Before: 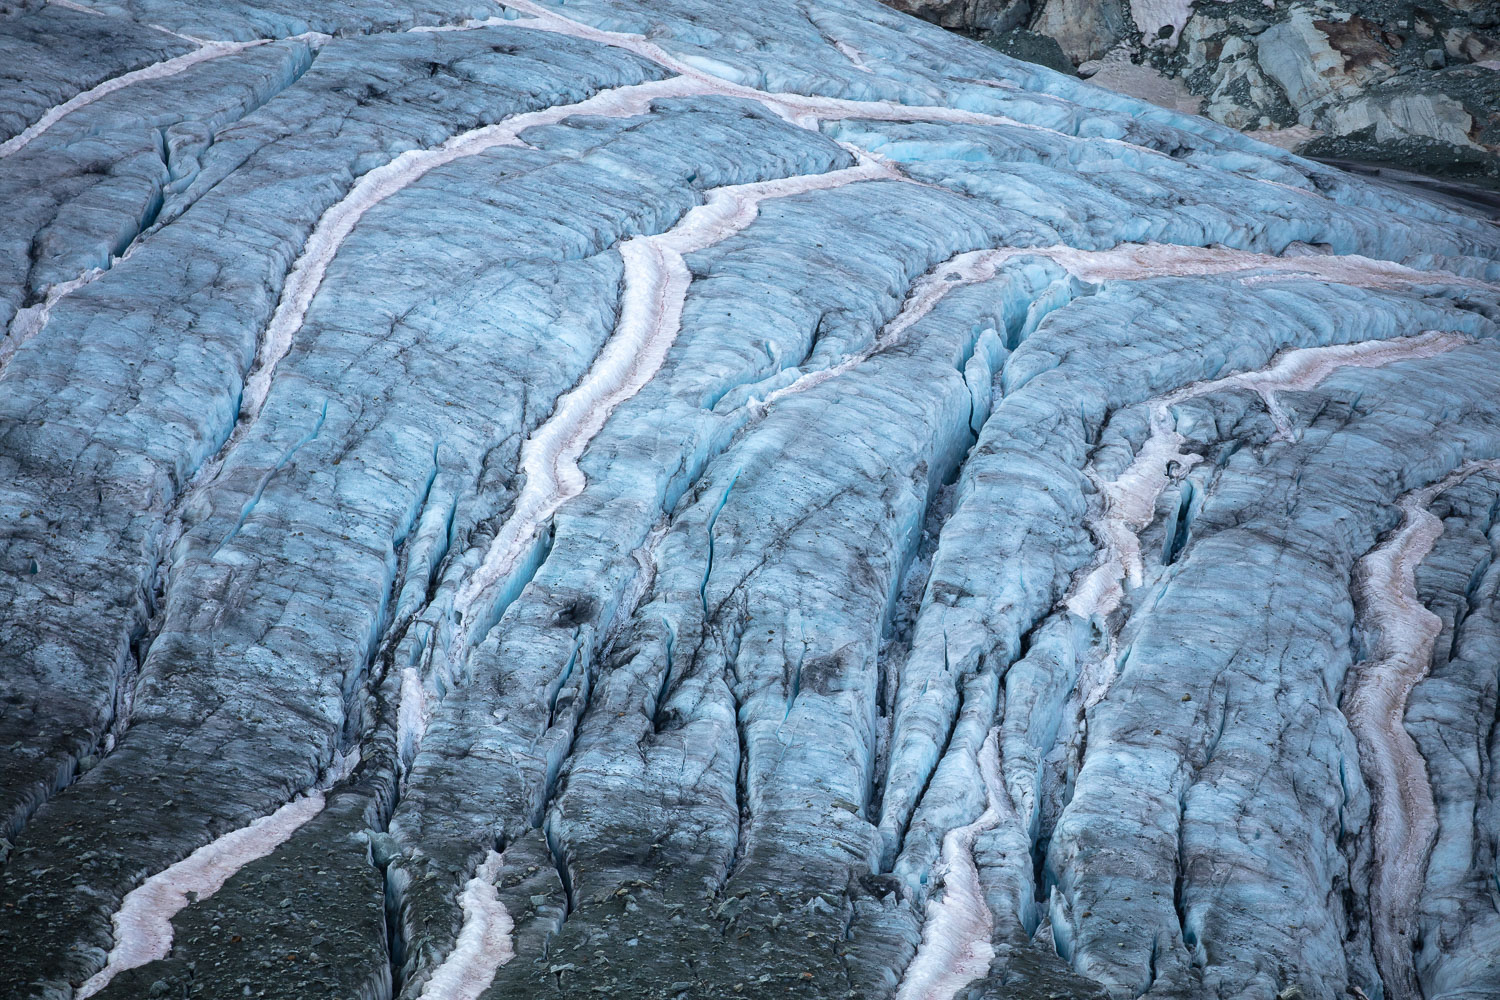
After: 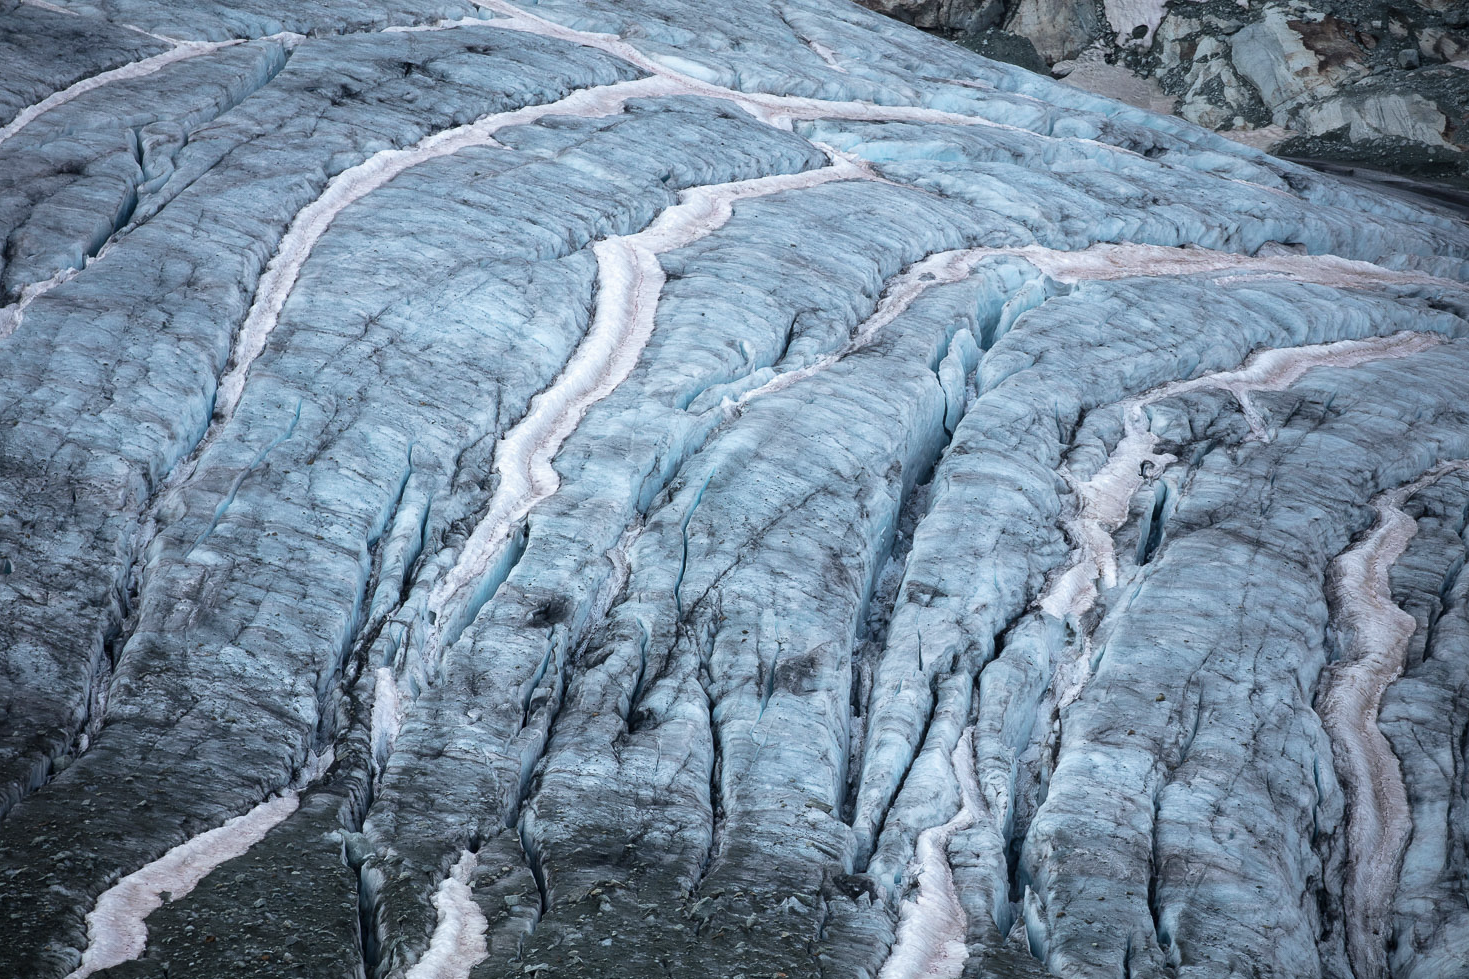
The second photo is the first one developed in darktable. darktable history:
crop: left 1.743%, right 0.268%, bottom 2.011%
contrast brightness saturation: contrast 0.06, brightness -0.01, saturation -0.23
